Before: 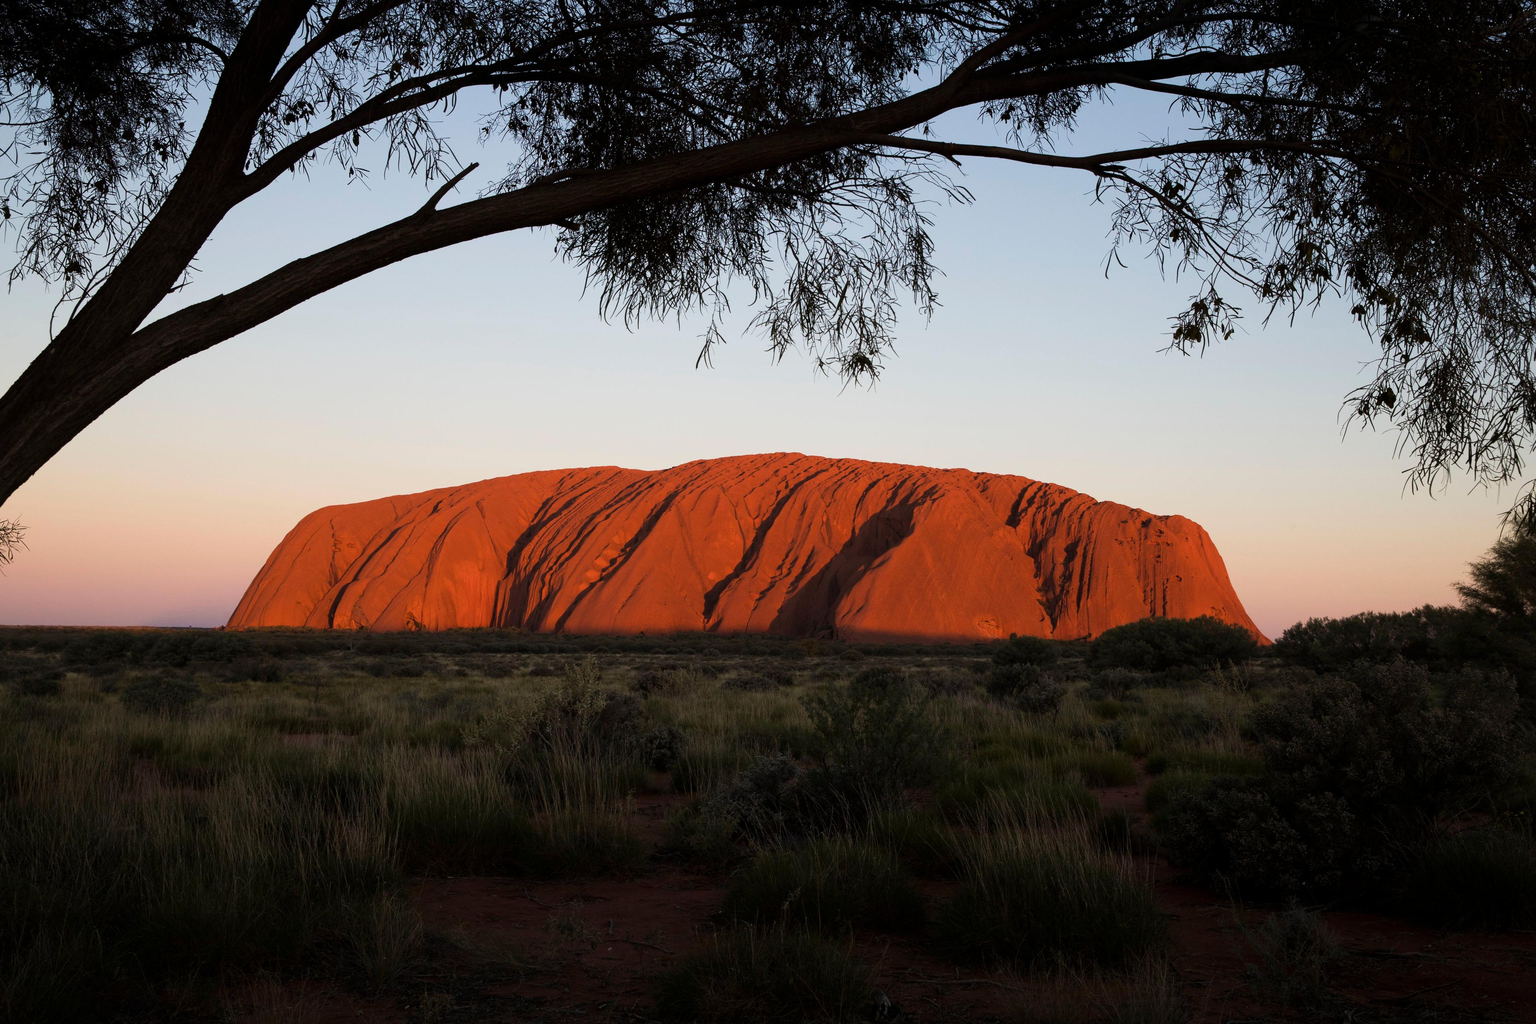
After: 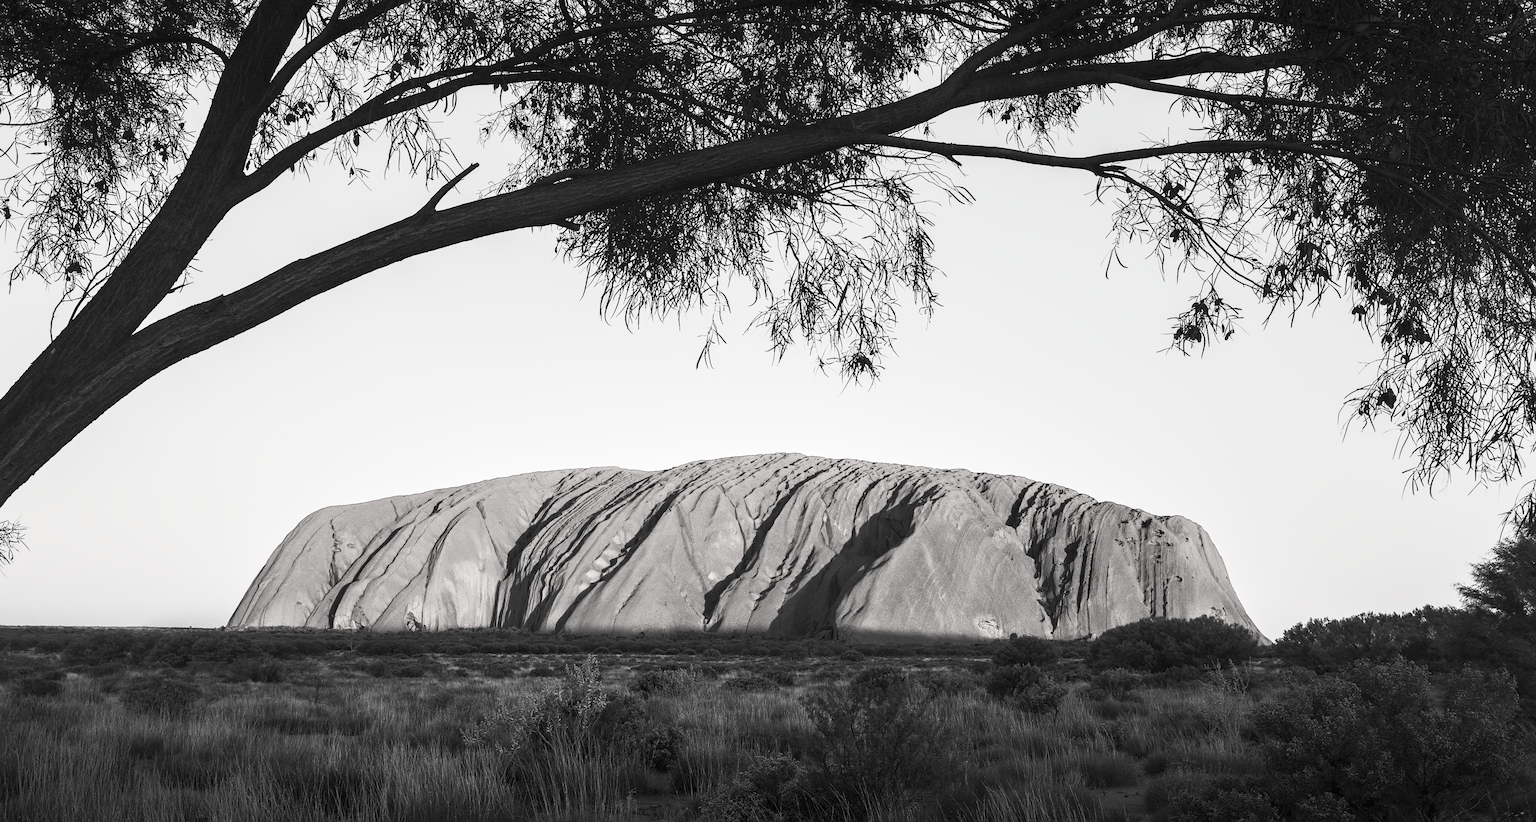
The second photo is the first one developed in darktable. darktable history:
crop: bottom 19.698%
sharpen: on, module defaults
local contrast: on, module defaults
tone equalizer: on, module defaults
contrast brightness saturation: contrast 0.527, brightness 0.49, saturation -0.981
color zones: curves: ch0 [(0, 0.558) (0.143, 0.548) (0.286, 0.447) (0.429, 0.259) (0.571, 0.5) (0.714, 0.5) (0.857, 0.593) (1, 0.558)]; ch1 [(0, 0.543) (0.01, 0.544) (0.12, 0.492) (0.248, 0.458) (0.5, 0.534) (0.748, 0.5) (0.99, 0.469) (1, 0.543)]; ch2 [(0, 0.507) (0.143, 0.522) (0.286, 0.505) (0.429, 0.5) (0.571, 0.5) (0.714, 0.5) (0.857, 0.5) (1, 0.507)]
exposure: exposure 0.605 EV, compensate highlight preservation false
